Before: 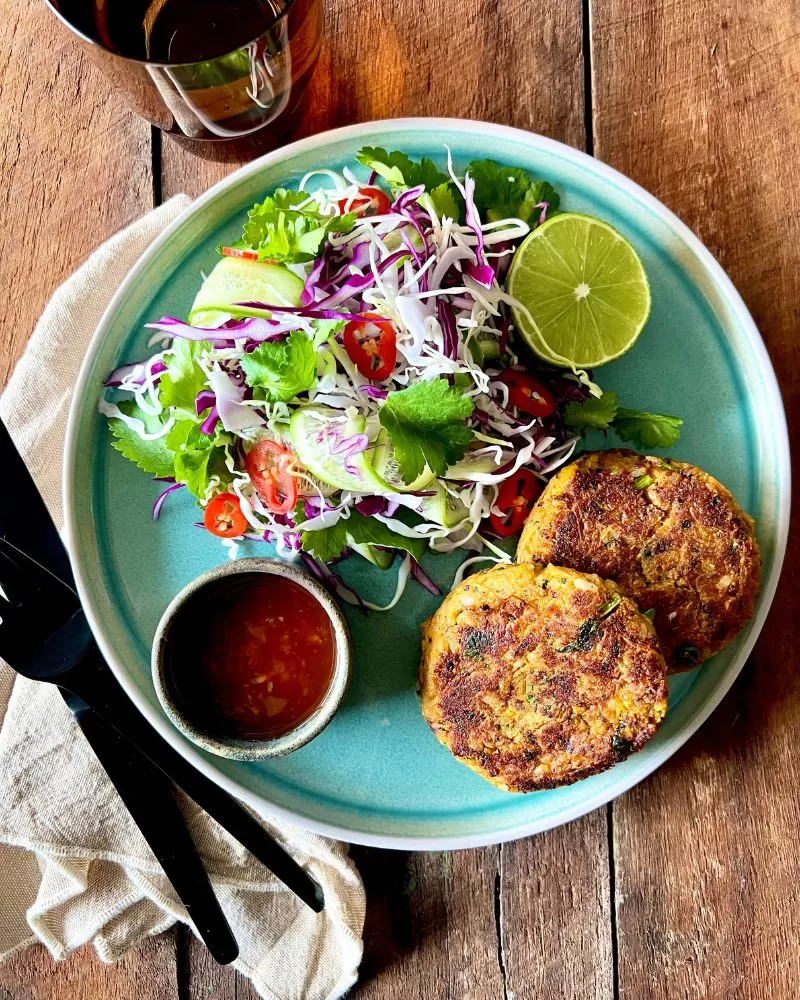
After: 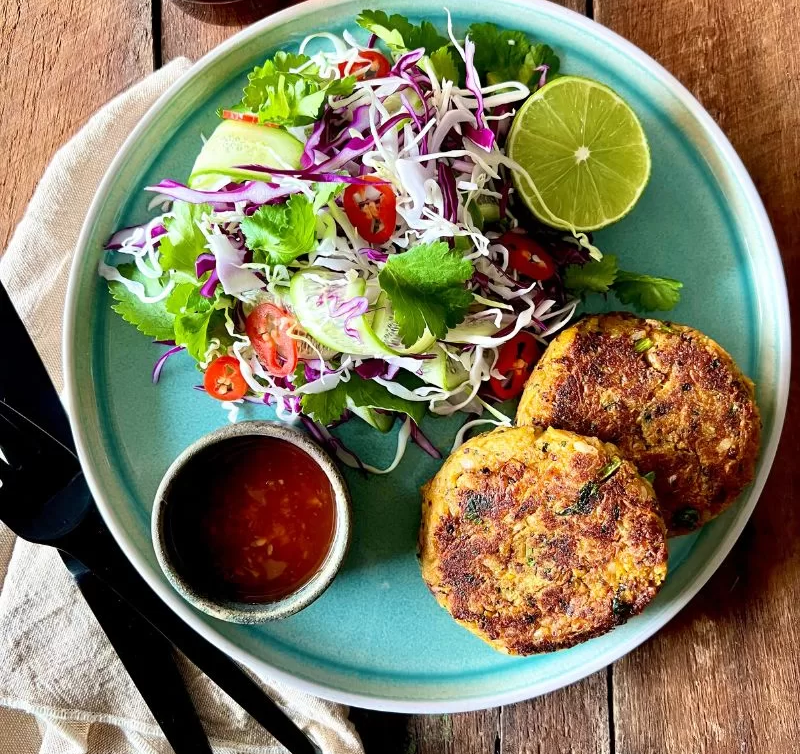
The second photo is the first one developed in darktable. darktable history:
crop: top 13.746%, bottom 10.833%
